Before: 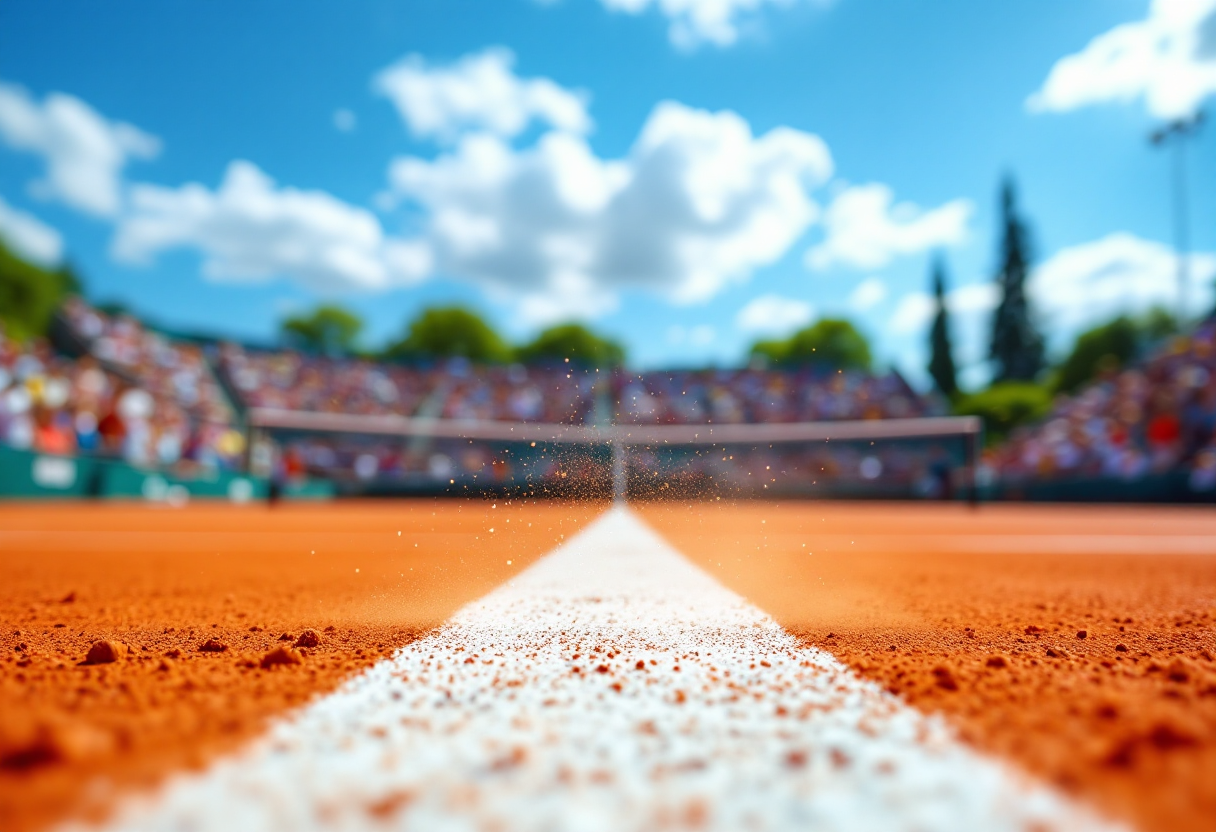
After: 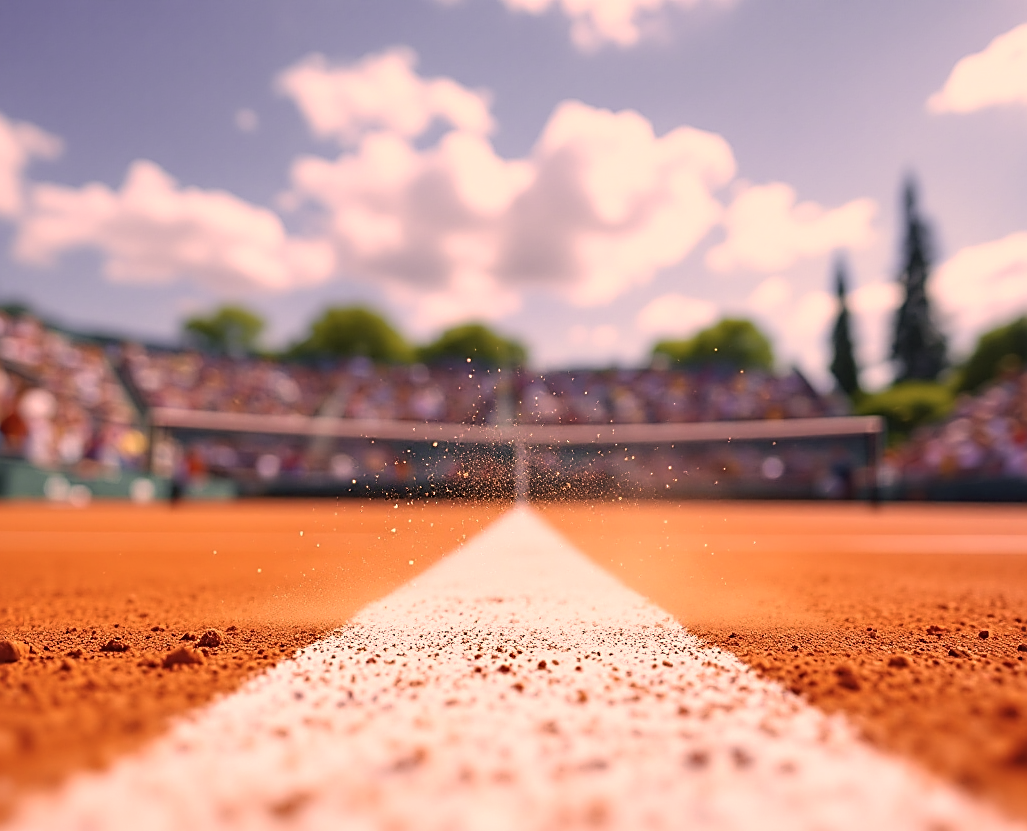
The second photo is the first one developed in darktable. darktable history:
sharpen: amount 0.741
color correction: highlights a* 39.95, highlights b* 39.73, saturation 0.689
crop: left 8.077%, right 7.402%
color calibration: illuminant as shot in camera, x 0.358, y 0.373, temperature 4628.91 K, clip negative RGB from gamut false
